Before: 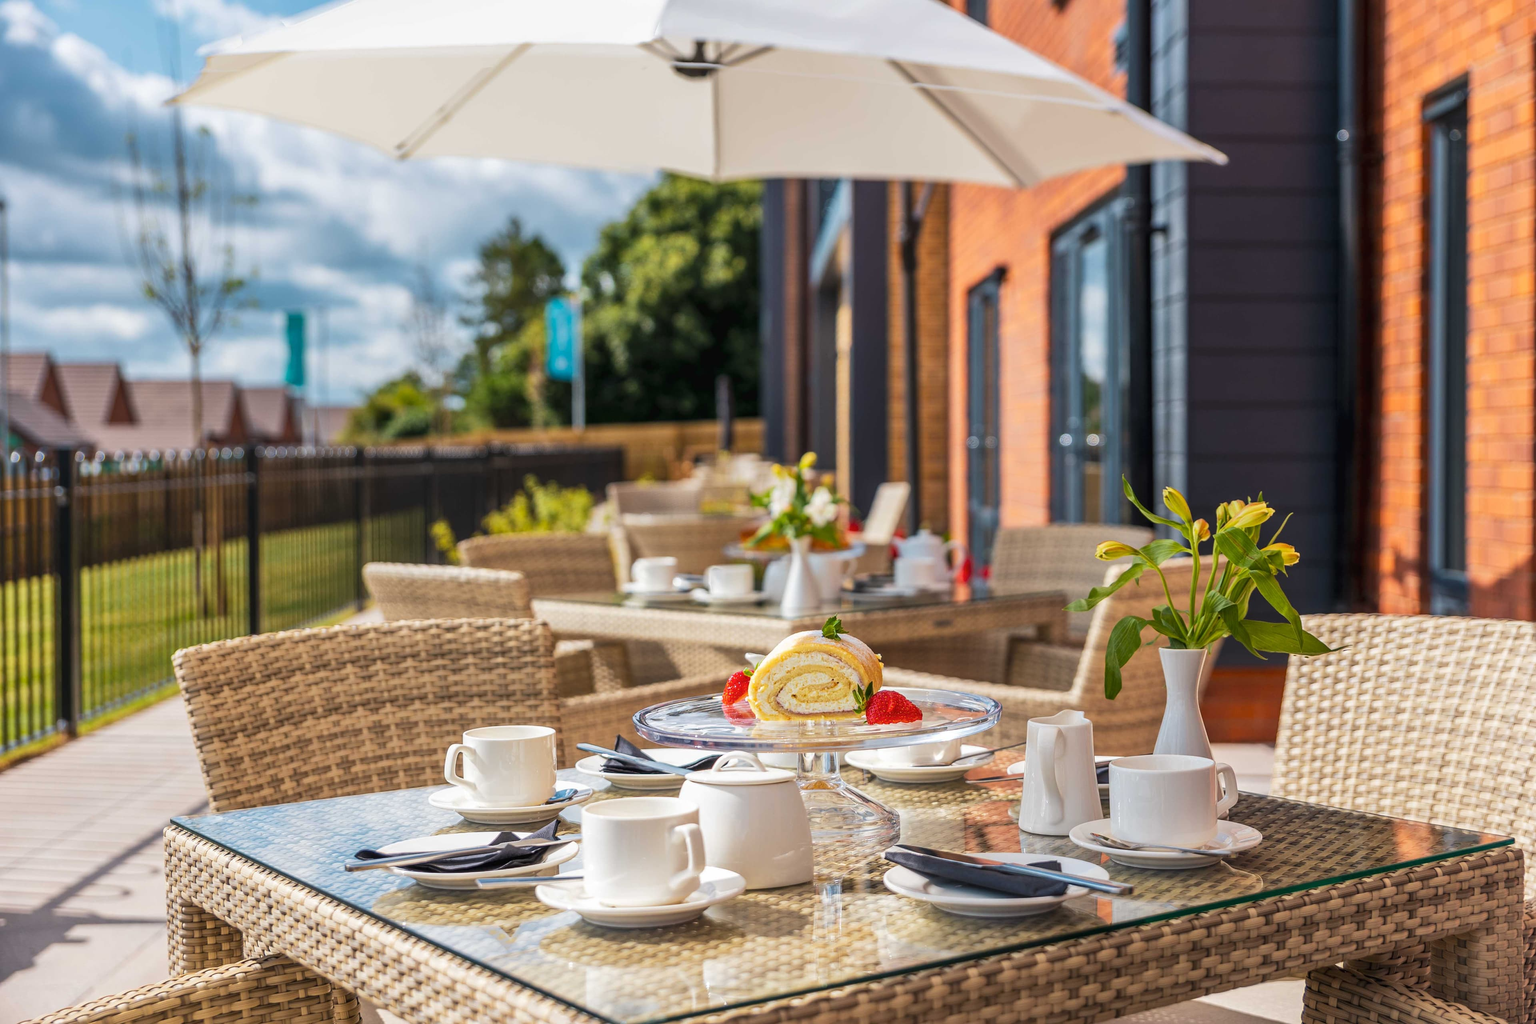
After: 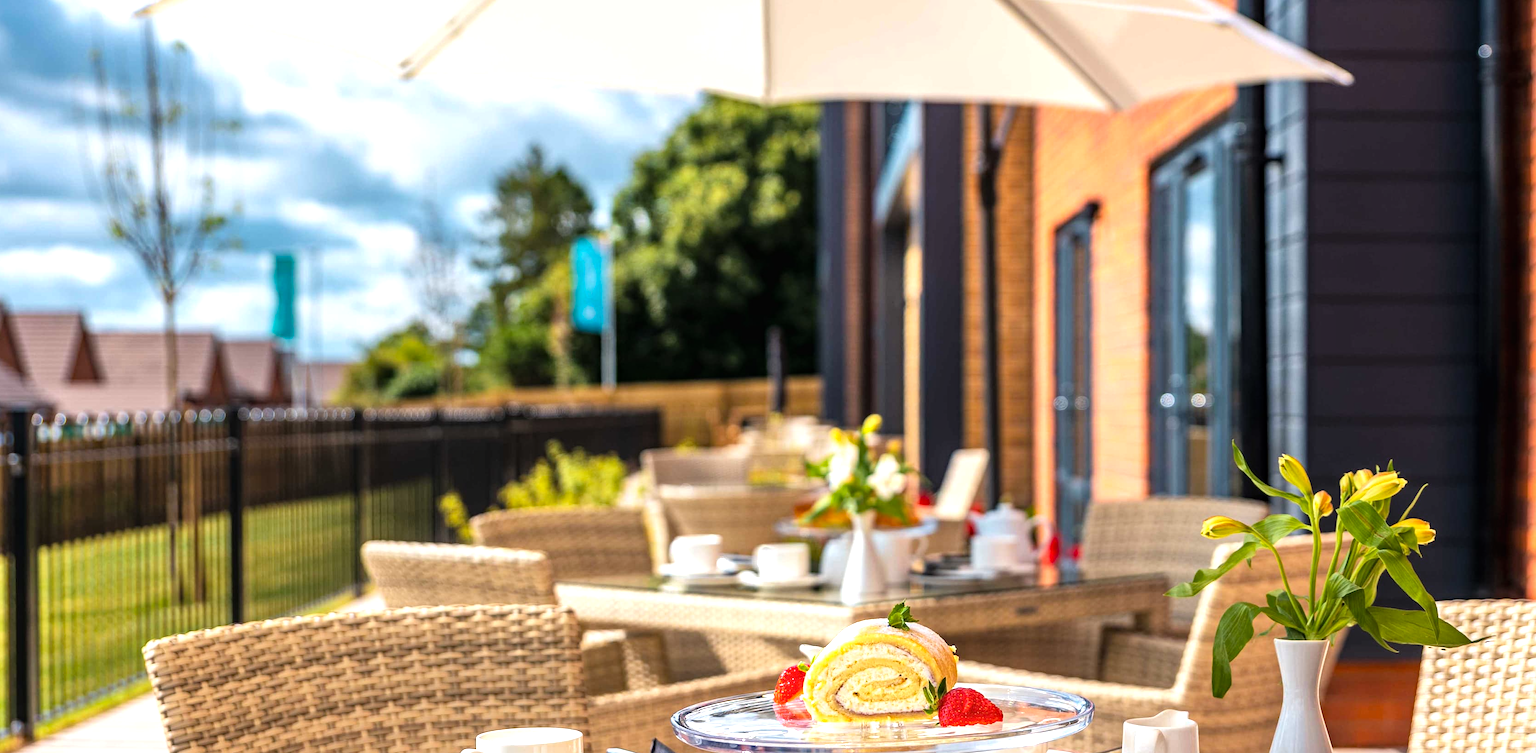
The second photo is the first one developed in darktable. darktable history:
tone equalizer: -8 EV -0.729 EV, -7 EV -0.727 EV, -6 EV -0.583 EV, -5 EV -0.374 EV, -3 EV 0.384 EV, -2 EV 0.6 EV, -1 EV 0.698 EV, +0 EV 0.77 EV
crop: left 3.119%, top 8.876%, right 9.632%, bottom 26.933%
haze removal: adaptive false
